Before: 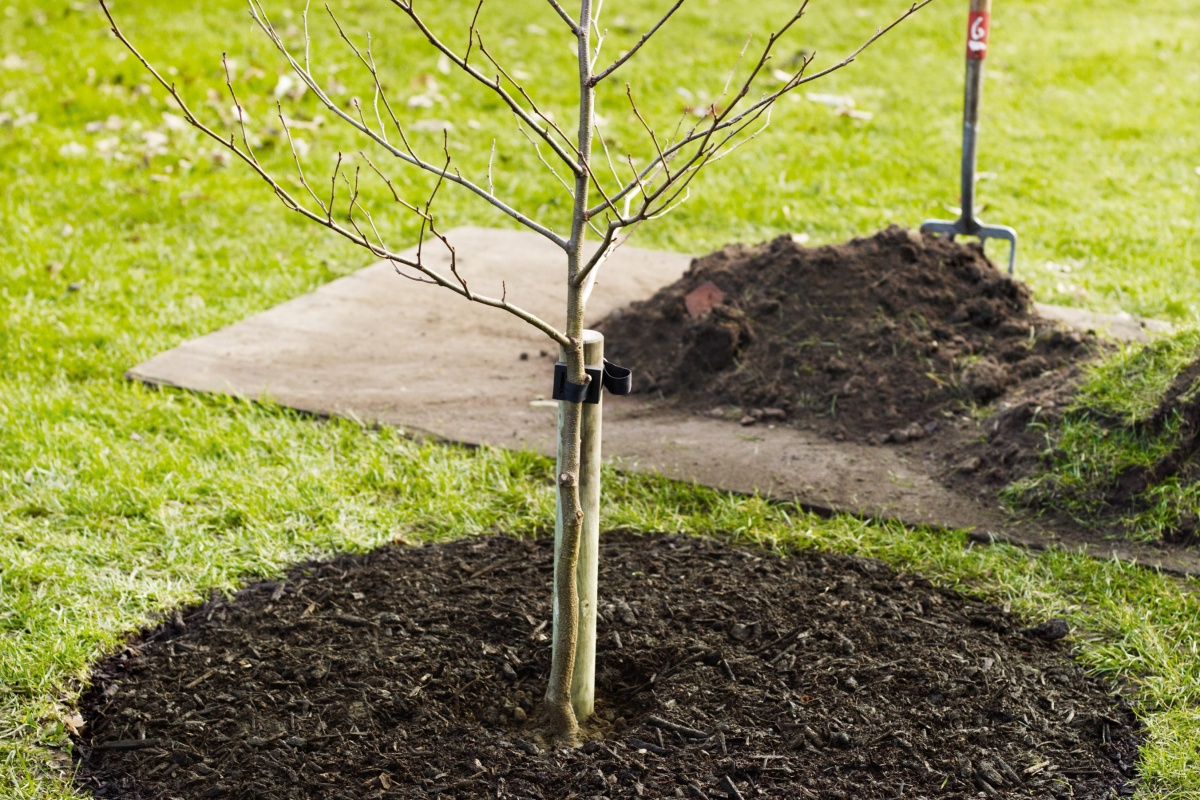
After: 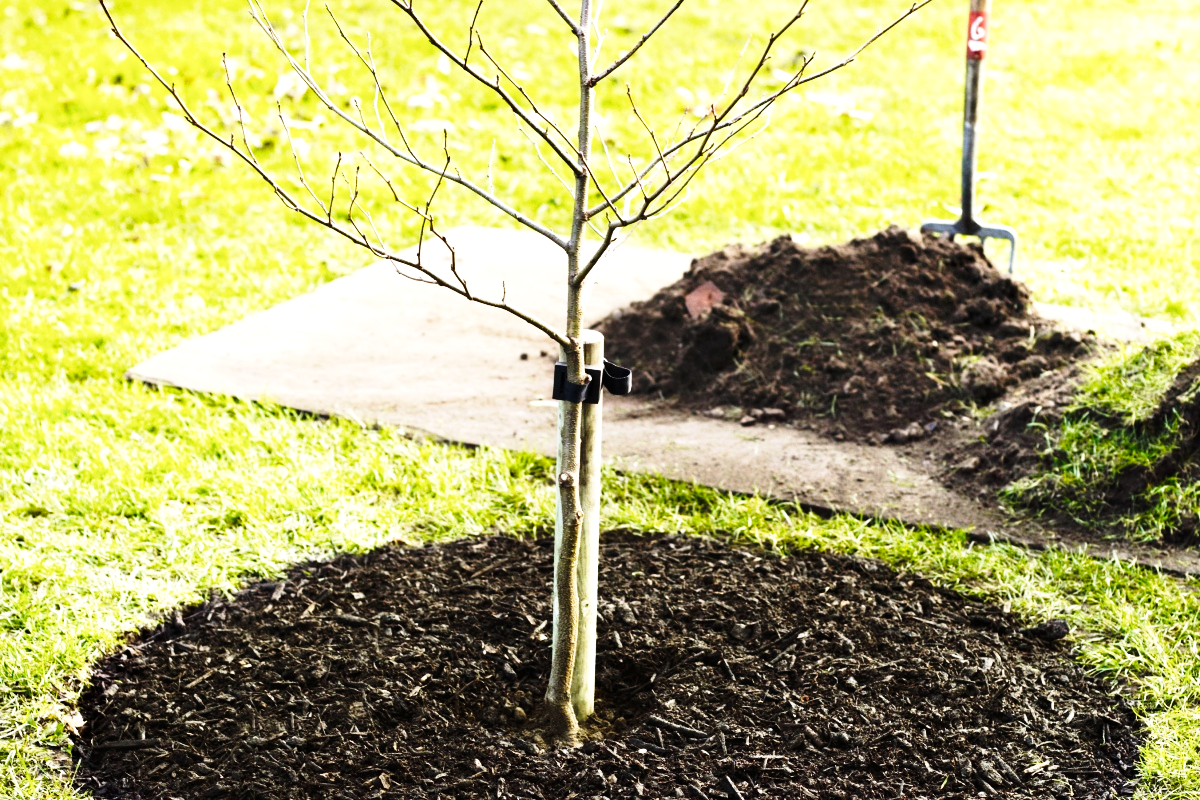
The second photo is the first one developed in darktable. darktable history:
base curve: curves: ch0 [(0, 0) (0.028, 0.03) (0.121, 0.232) (0.46, 0.748) (0.859, 0.968) (1, 1)], preserve colors none
tone equalizer: -8 EV -0.75 EV, -7 EV -0.7 EV, -6 EV -0.6 EV, -5 EV -0.4 EV, -3 EV 0.4 EV, -2 EV 0.6 EV, -1 EV 0.7 EV, +0 EV 0.75 EV, edges refinement/feathering 500, mask exposure compensation -1.57 EV, preserve details no
